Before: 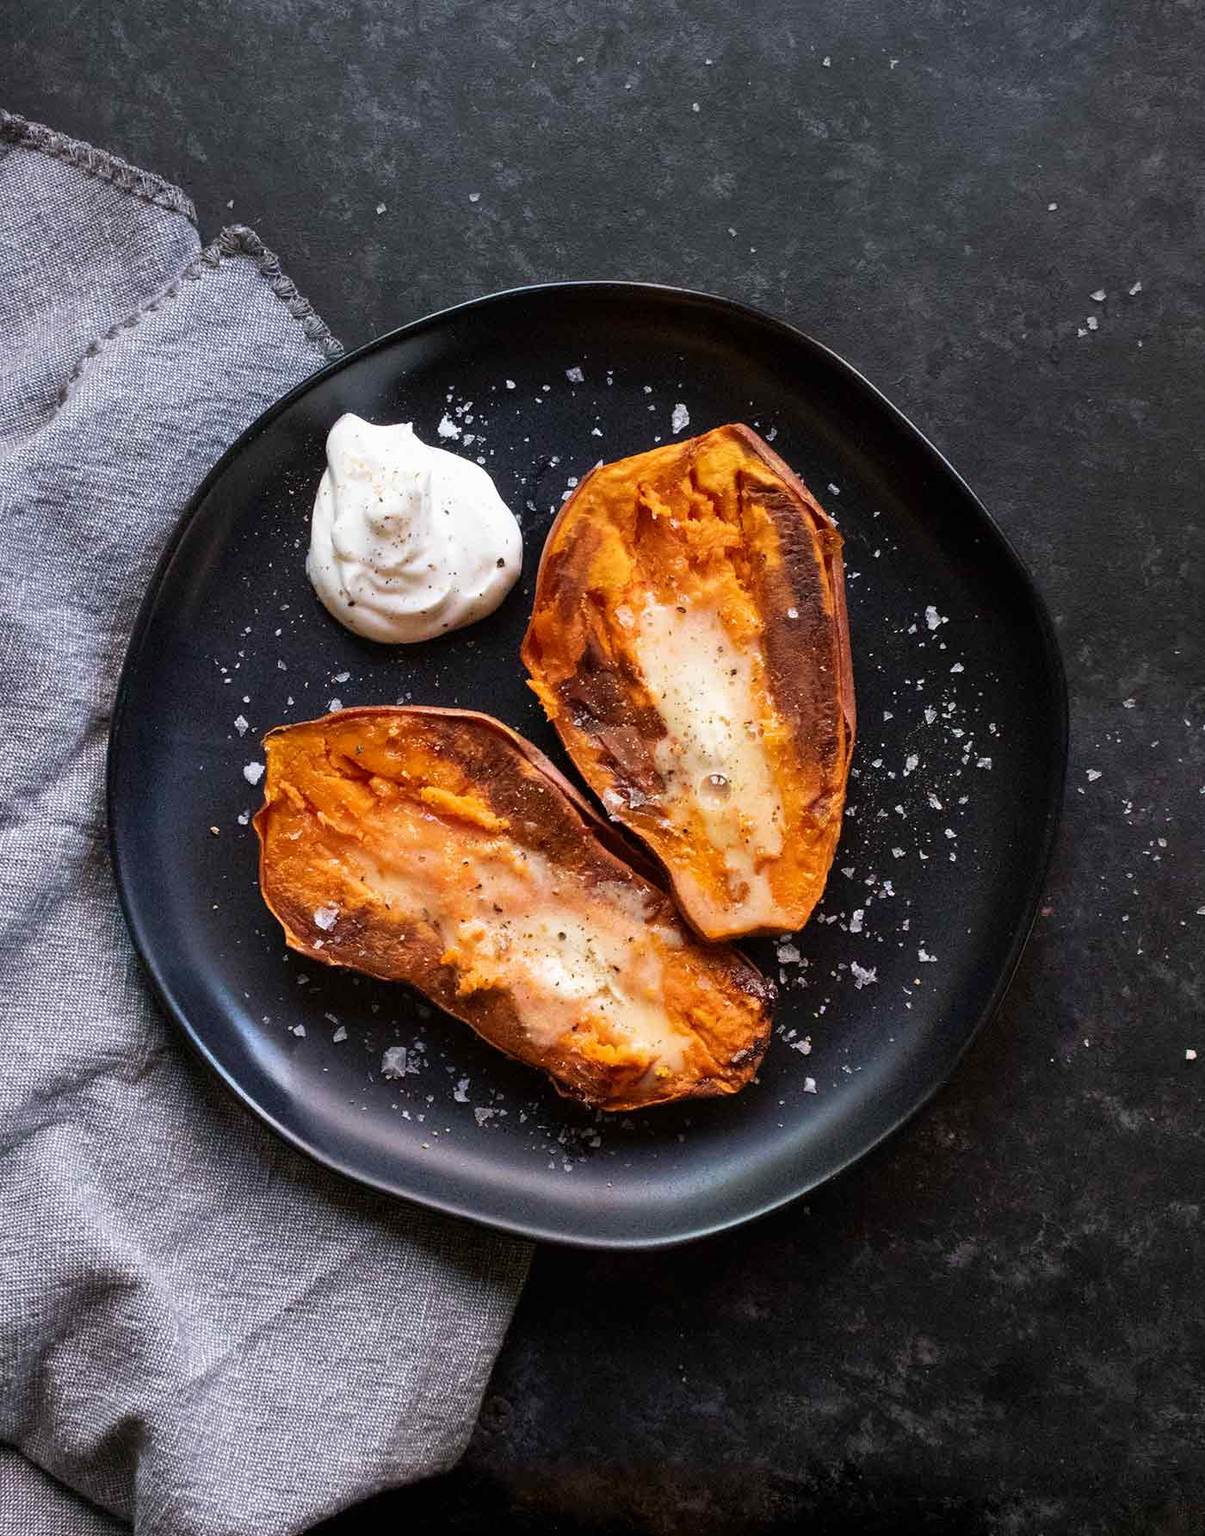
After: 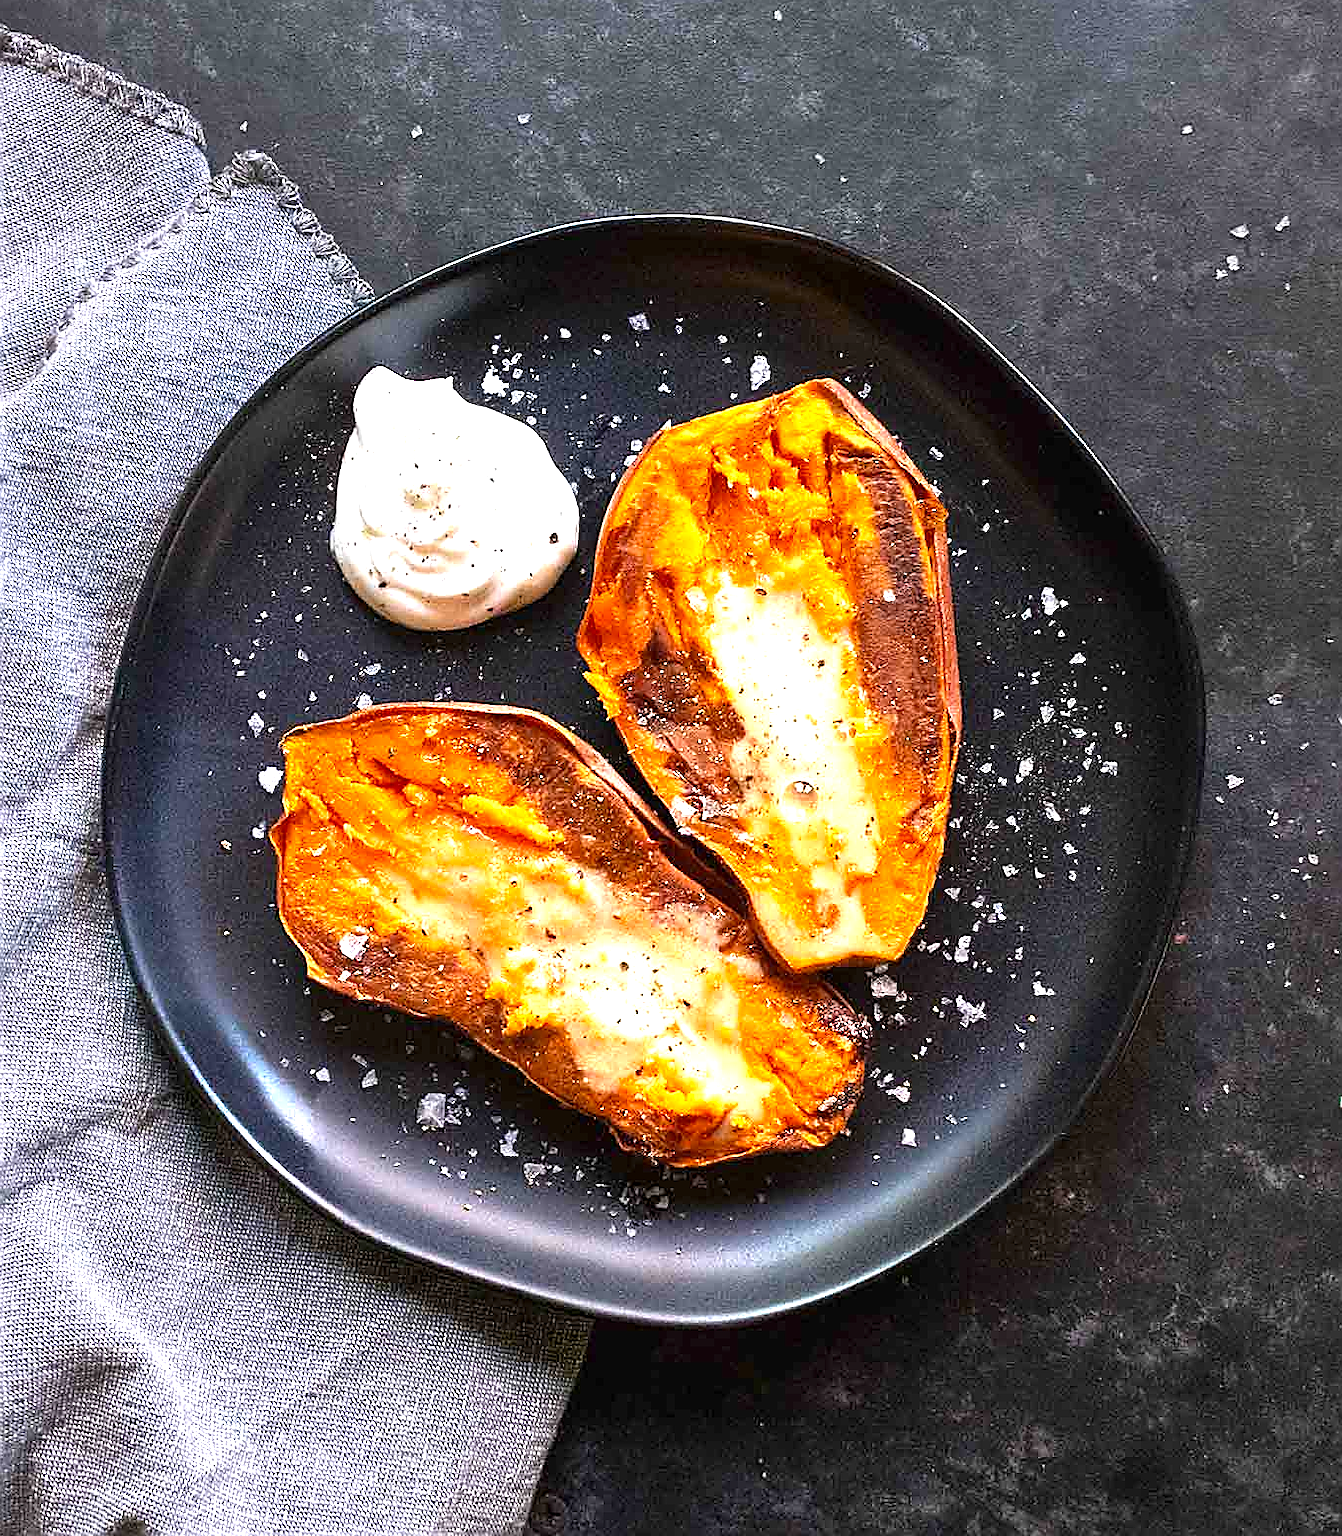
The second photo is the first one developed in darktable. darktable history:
crop: left 1.507%, top 6.147%, right 1.379%, bottom 6.637%
sharpen: radius 1.4, amount 1.25, threshold 0.7
color balance: output saturation 110%
exposure: exposure 1.2 EV, compensate highlight preservation false
